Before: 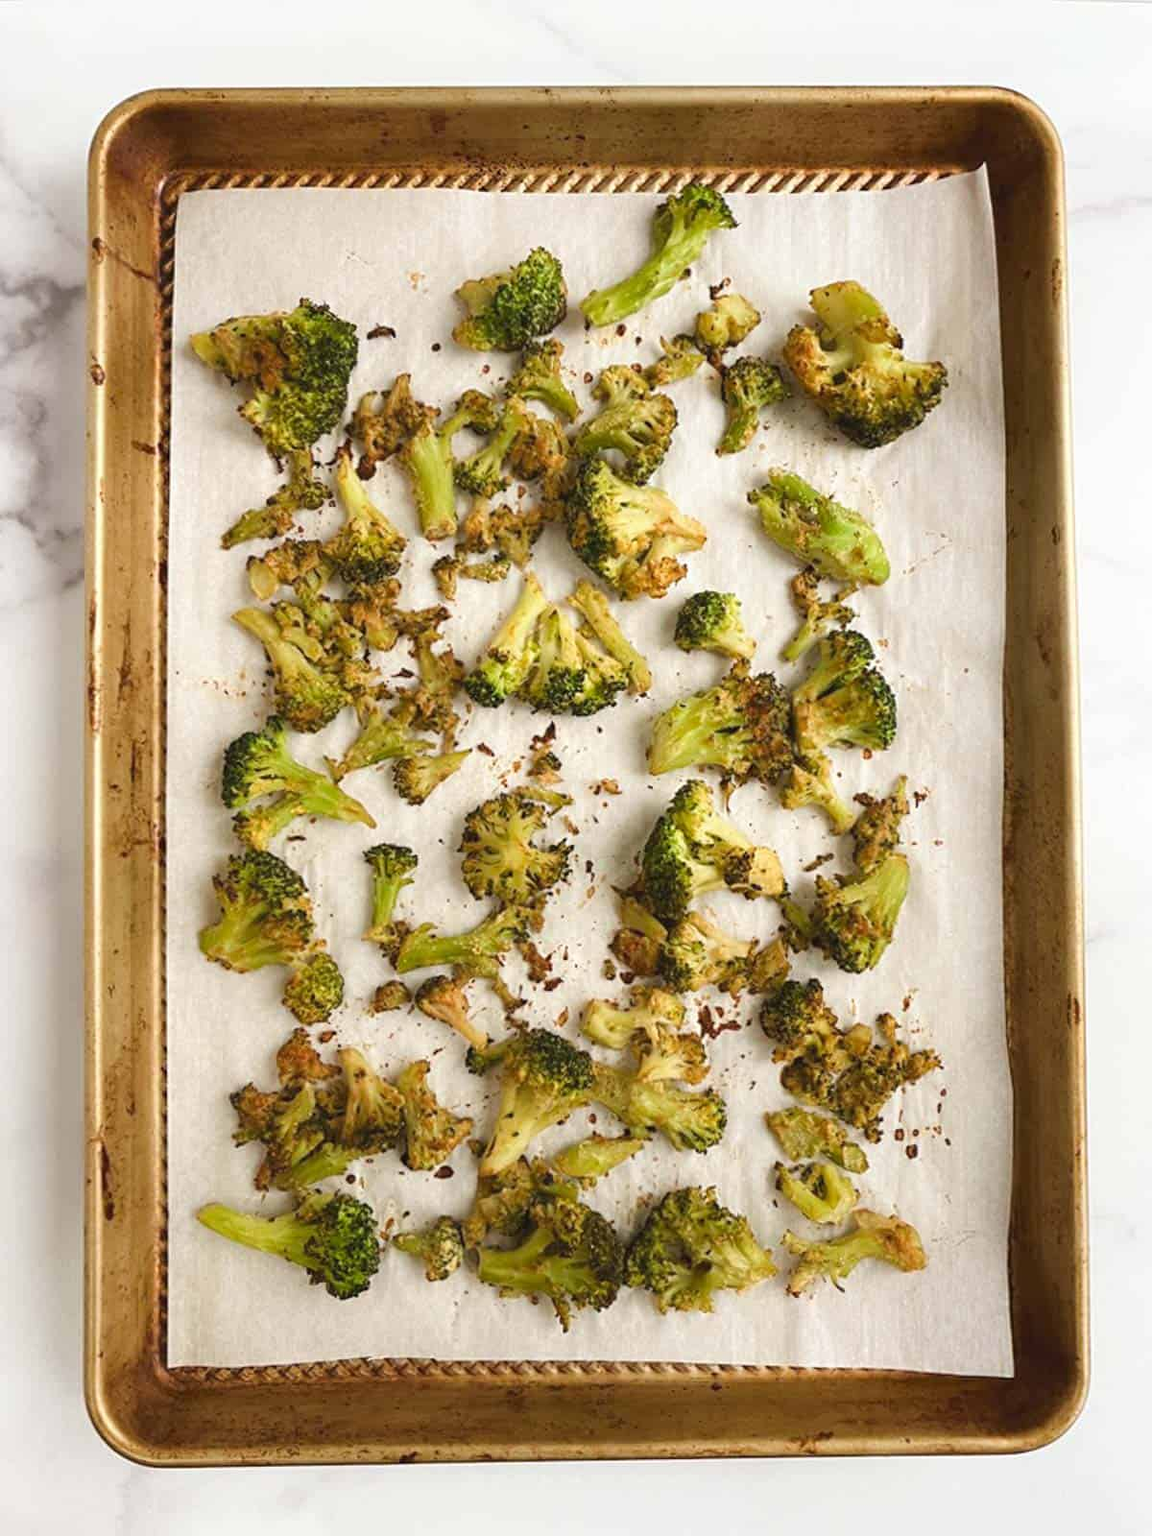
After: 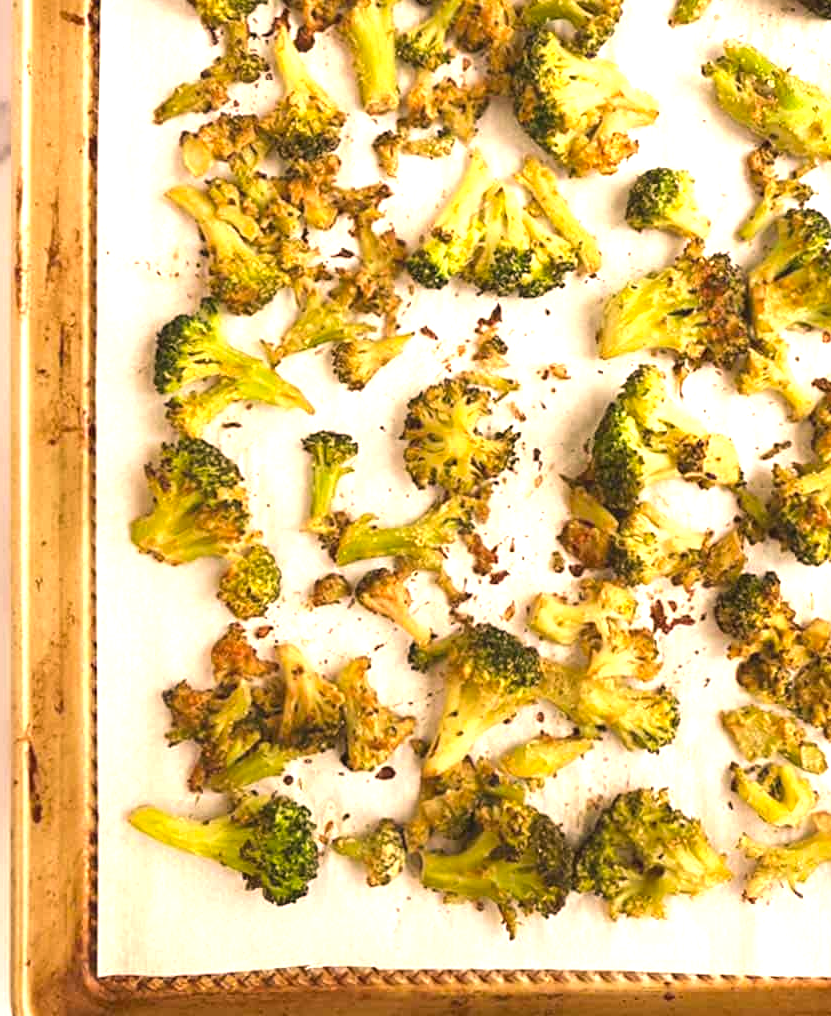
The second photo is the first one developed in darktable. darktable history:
crop: left 6.488%, top 28.054%, right 24.213%, bottom 8.419%
exposure: exposure 0.917 EV, compensate exposure bias true, compensate highlight preservation false
color correction: highlights a* 11.75, highlights b* 11.7
